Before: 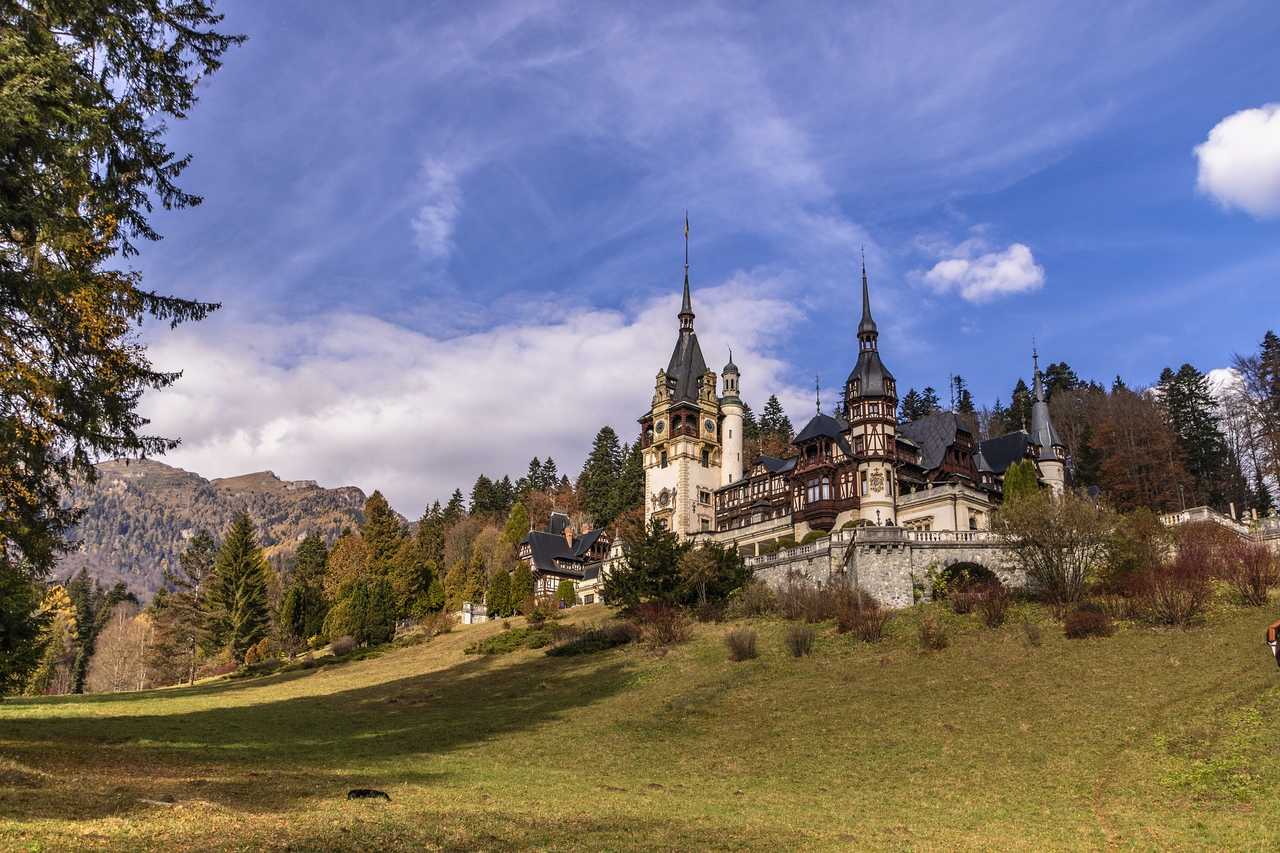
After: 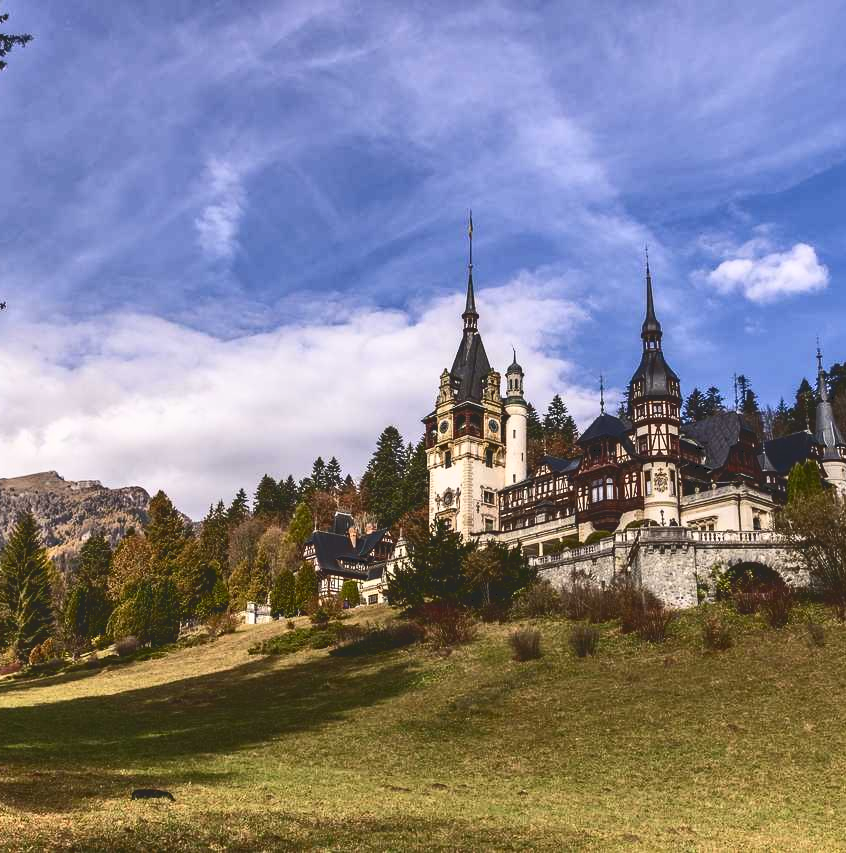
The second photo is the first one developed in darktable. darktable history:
crop: left 16.942%, right 16.919%
tone curve: curves: ch0 [(0, 0) (0.003, 0.147) (0.011, 0.147) (0.025, 0.147) (0.044, 0.147) (0.069, 0.147) (0.1, 0.15) (0.136, 0.158) (0.177, 0.174) (0.224, 0.198) (0.277, 0.241) (0.335, 0.292) (0.399, 0.361) (0.468, 0.452) (0.543, 0.568) (0.623, 0.679) (0.709, 0.793) (0.801, 0.886) (0.898, 0.966) (1, 1)], color space Lab, independent channels, preserve colors none
